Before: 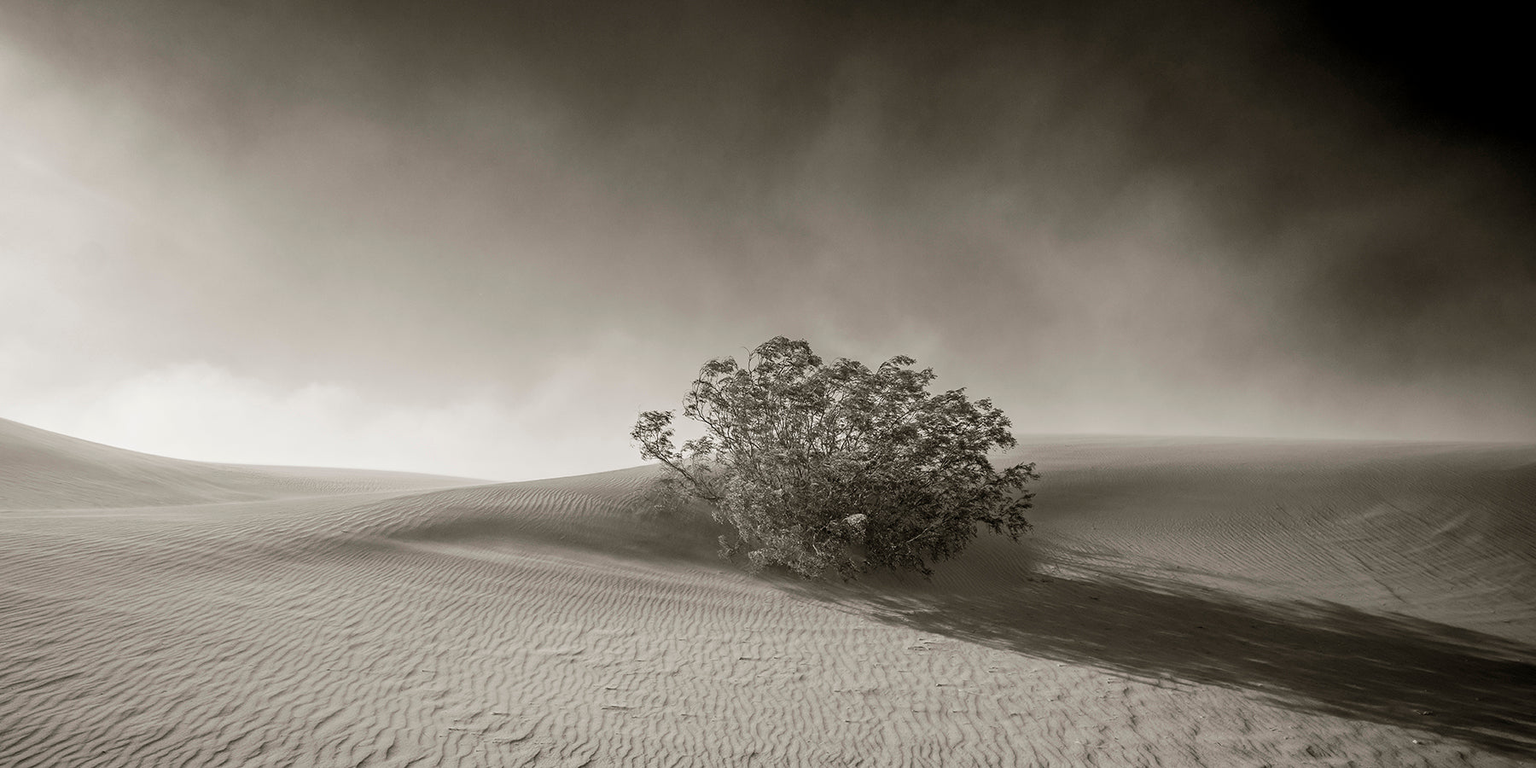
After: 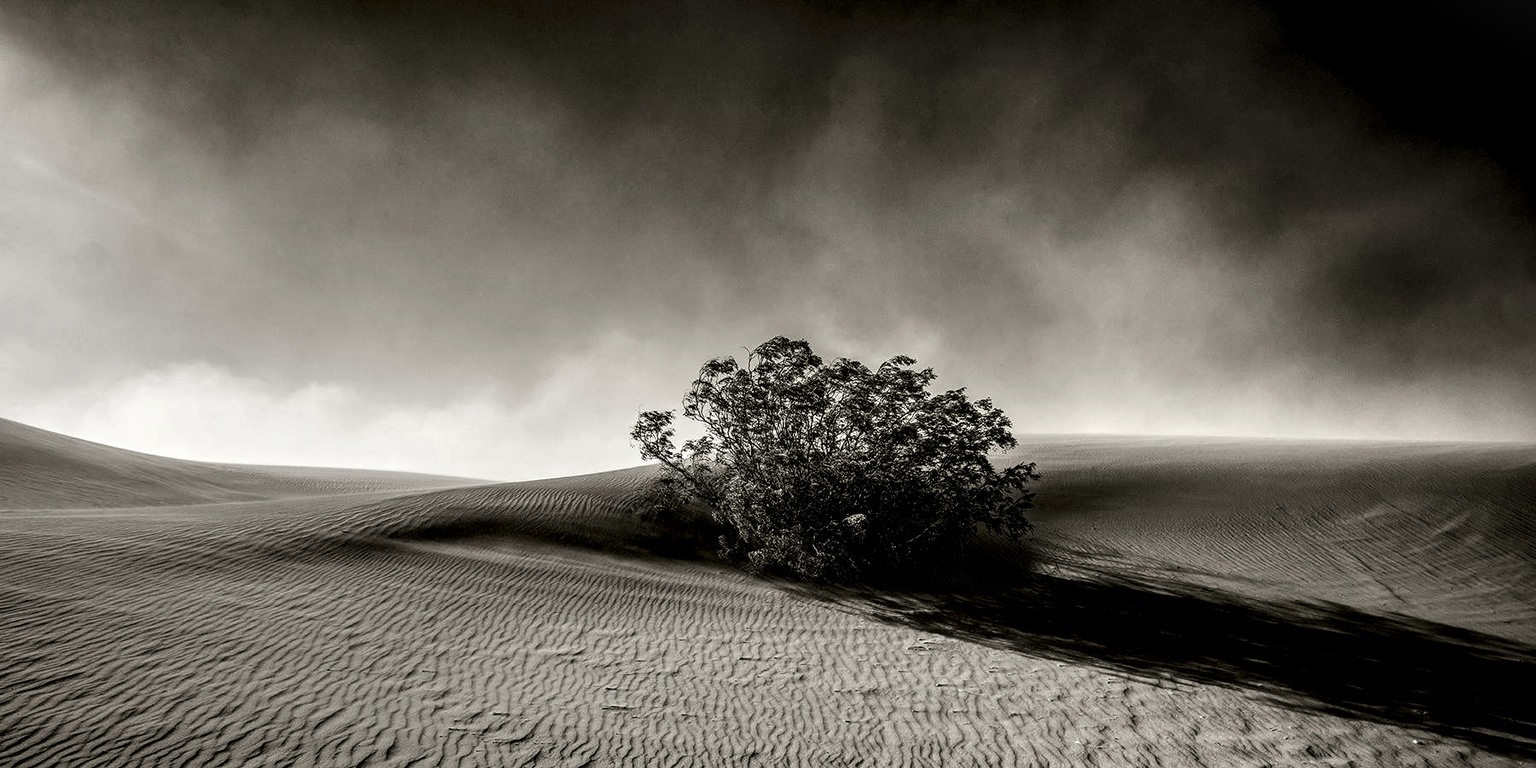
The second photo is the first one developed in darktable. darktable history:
color zones: curves: ch0 [(0.25, 0.5) (0.463, 0.627) (0.484, 0.637) (0.75, 0.5)]
rgb primaries: tint hue 2.68°, red hue 0.22, green purity 1.22, blue purity 1.19
color calibration: illuminant same as pipeline (D50), adaptation none (bypass), gamut compression 1.72
exposure: black level correction -0.016, exposure -1.018 EV
local contrast: highlights 115%, shadows 42%, detail 293%
